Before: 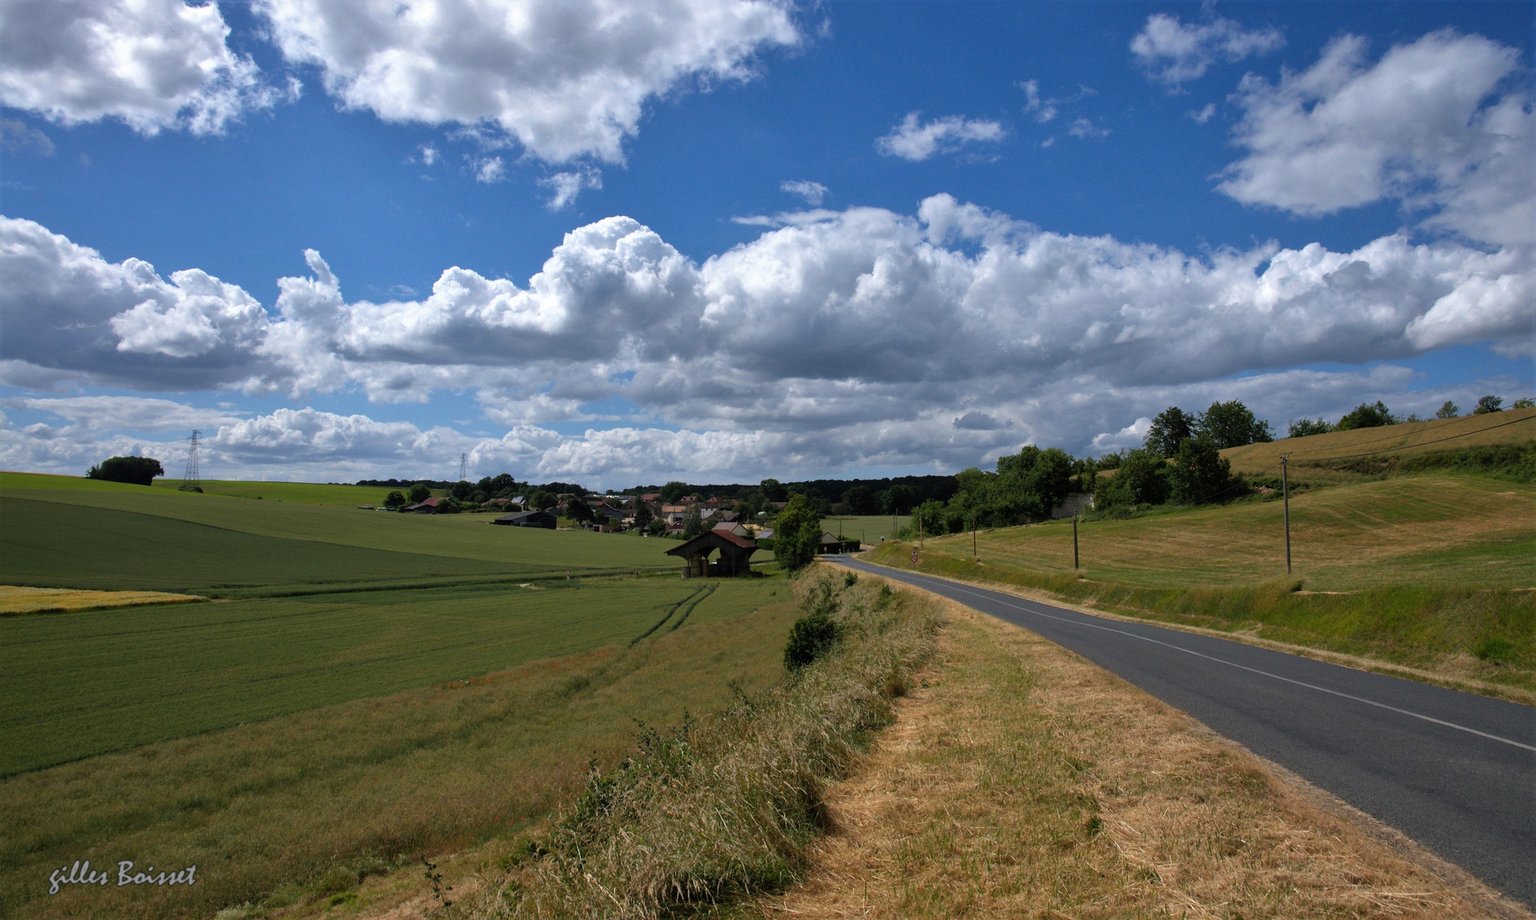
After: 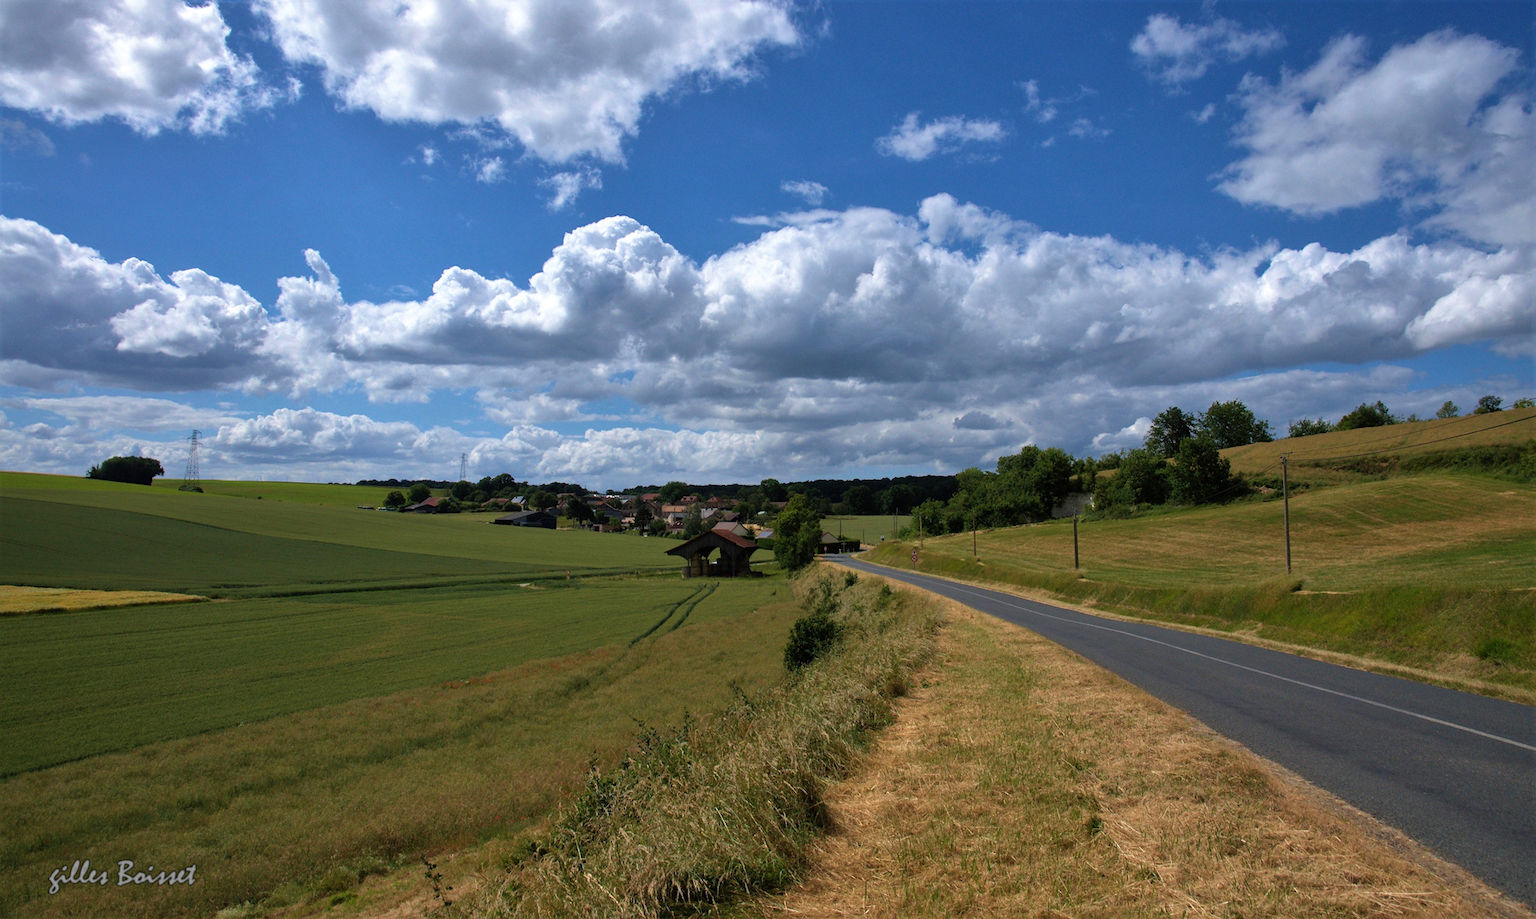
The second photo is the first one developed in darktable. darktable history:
velvia: on, module defaults
exposure: exposure 0.029 EV, compensate exposure bias true, compensate highlight preservation false
